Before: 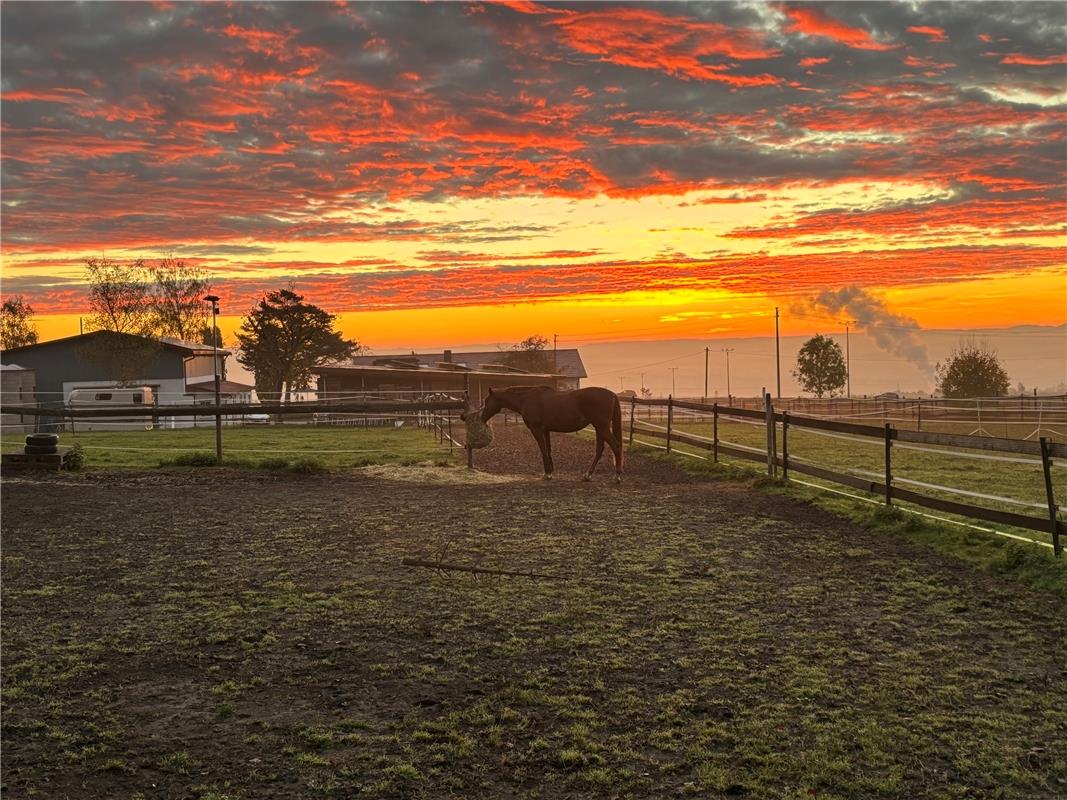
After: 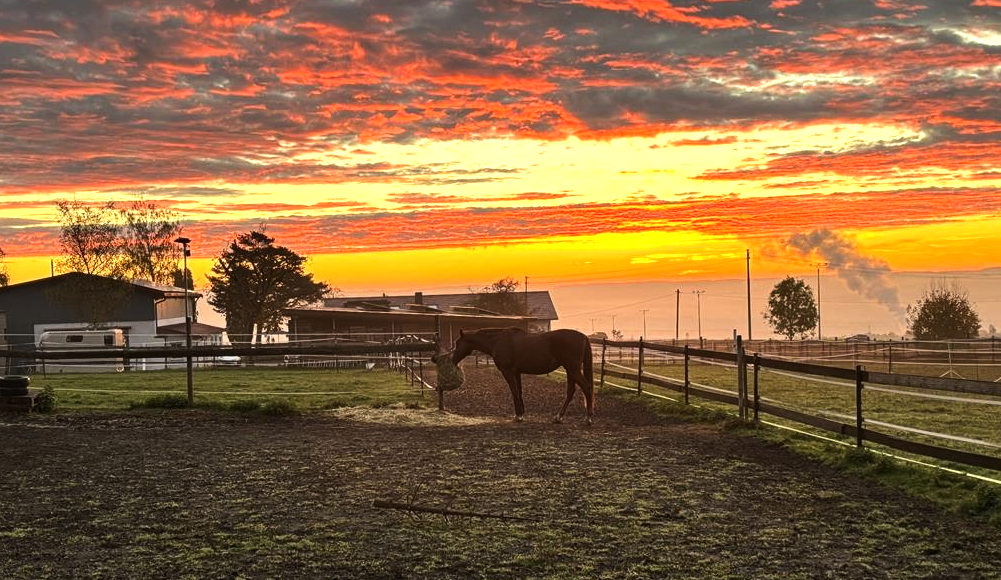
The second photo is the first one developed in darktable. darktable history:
tone equalizer: -8 EV -0.75 EV, -7 EV -0.7 EV, -6 EV -0.6 EV, -5 EV -0.4 EV, -3 EV 0.4 EV, -2 EV 0.6 EV, -1 EV 0.7 EV, +0 EV 0.75 EV, edges refinement/feathering 500, mask exposure compensation -1.57 EV, preserve details no
crop: left 2.737%, top 7.287%, right 3.421%, bottom 20.179%
